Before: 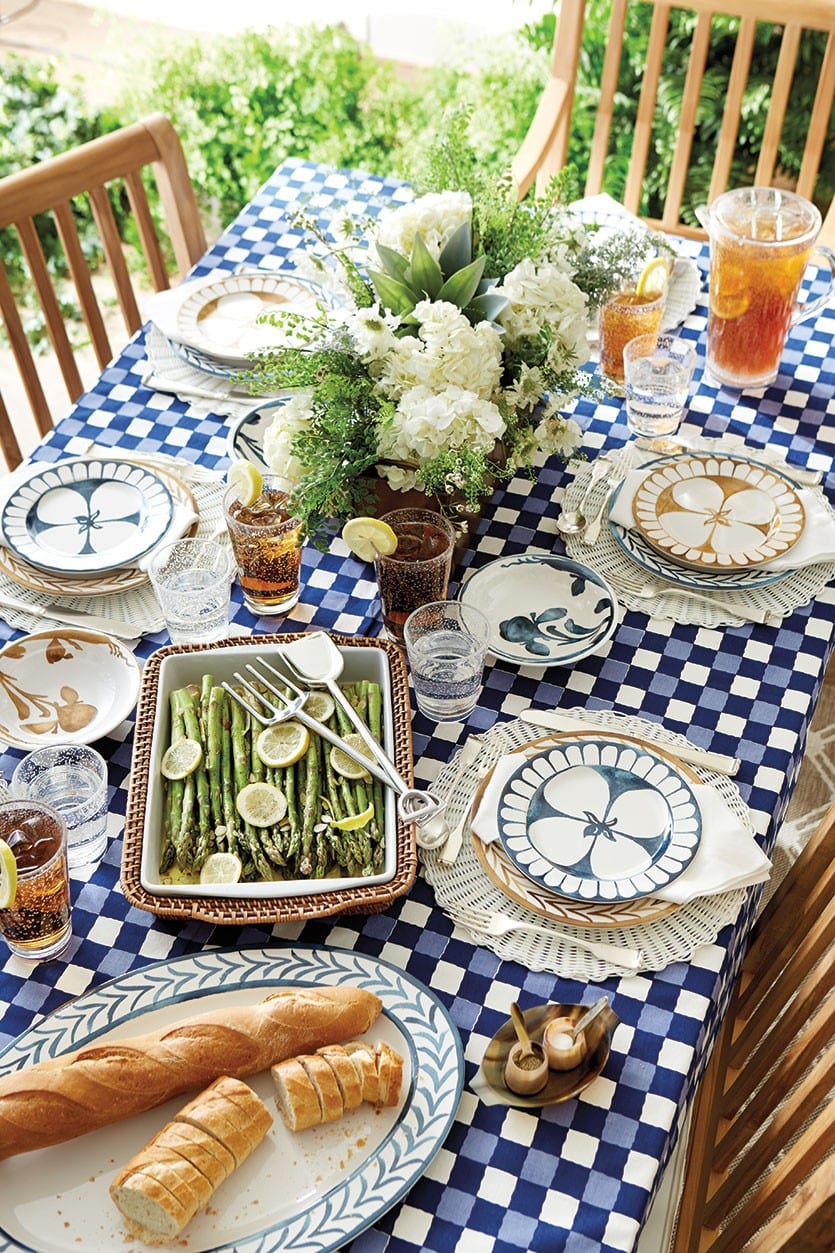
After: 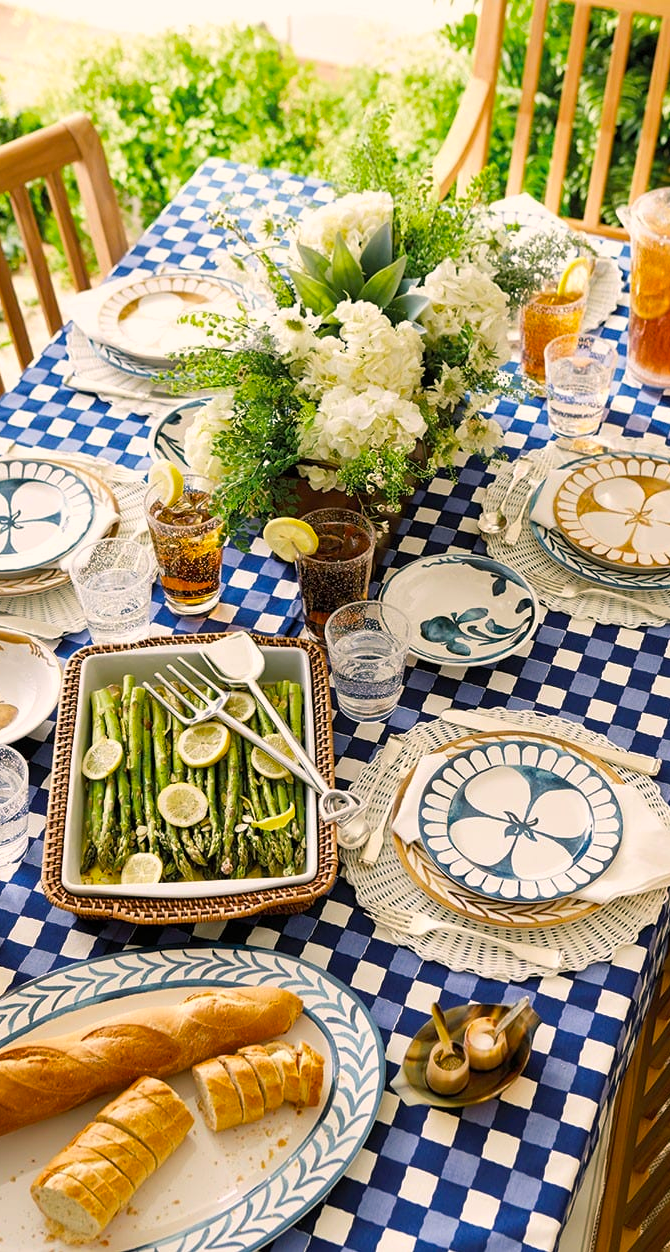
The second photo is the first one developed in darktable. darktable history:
color balance rgb: shadows lift › chroma 2.882%, shadows lift › hue 189.88°, power › chroma 0.707%, power › hue 60°, highlights gain › chroma 2.052%, highlights gain › hue 45.09°, perceptual saturation grading › global saturation 29.539%, global vibrance 4.942%
crop and rotate: left 9.501%, right 10.186%
